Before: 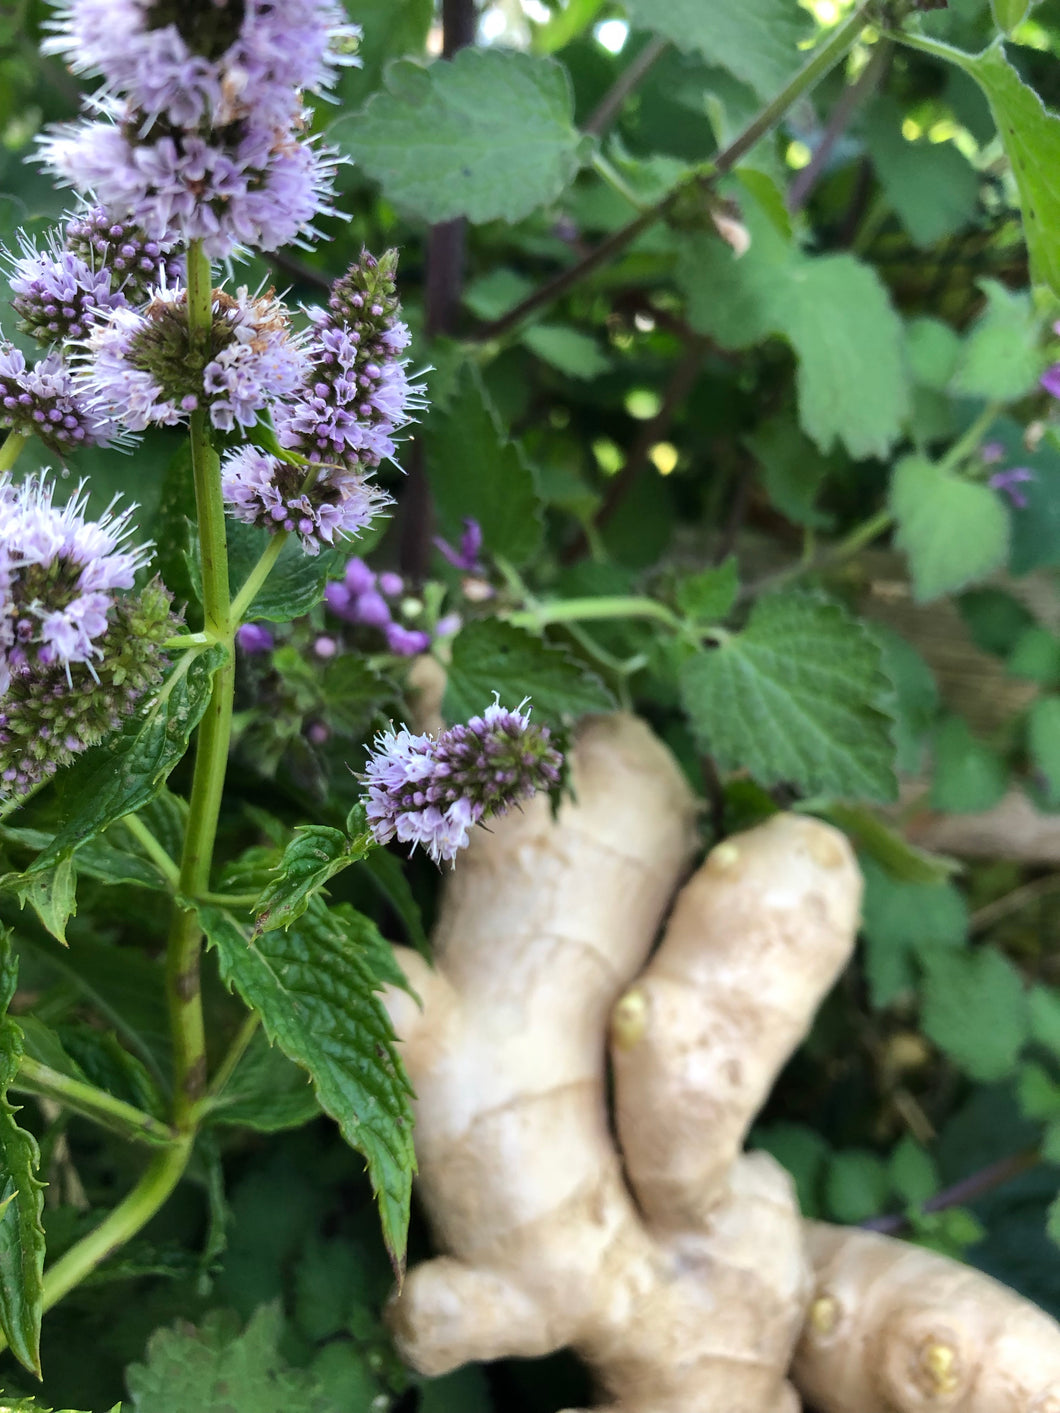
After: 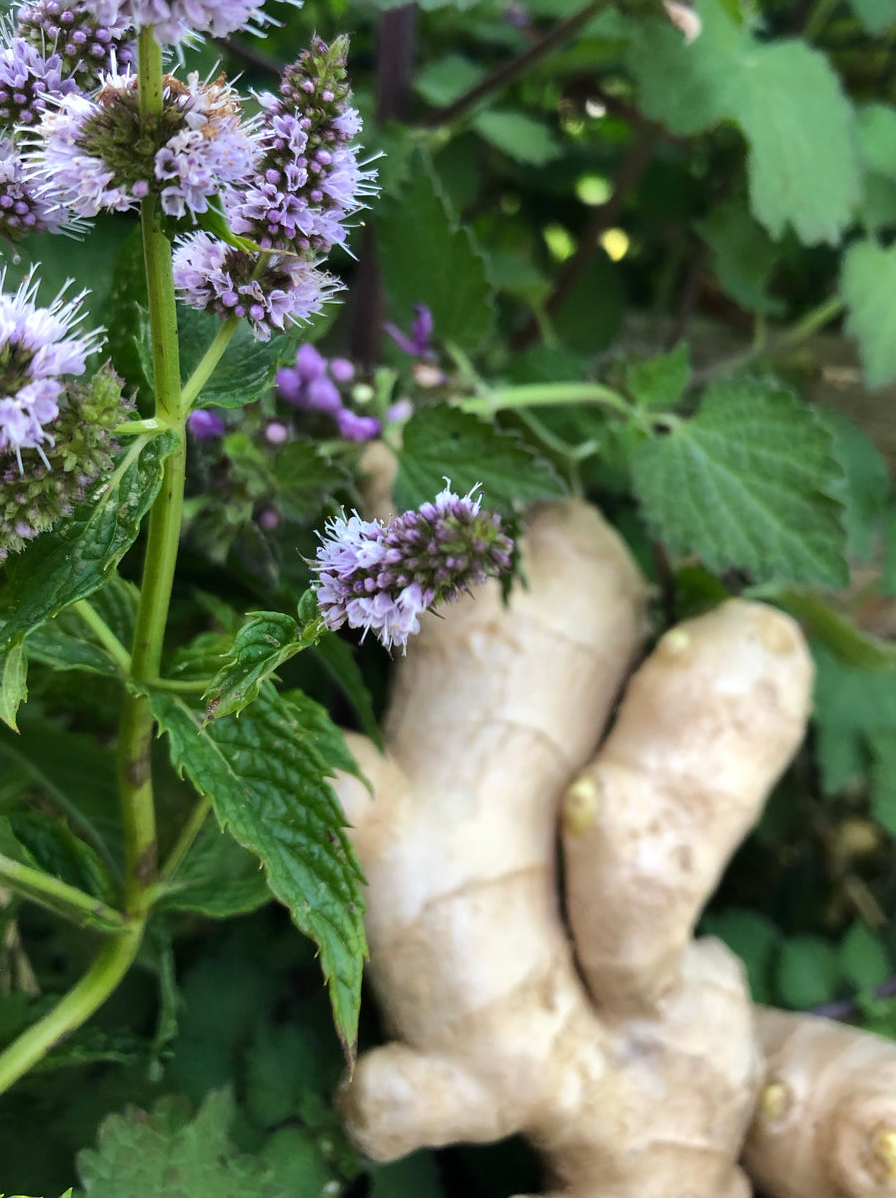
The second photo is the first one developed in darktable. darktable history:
crop and rotate: left 4.682%, top 15.189%, right 10.715%
